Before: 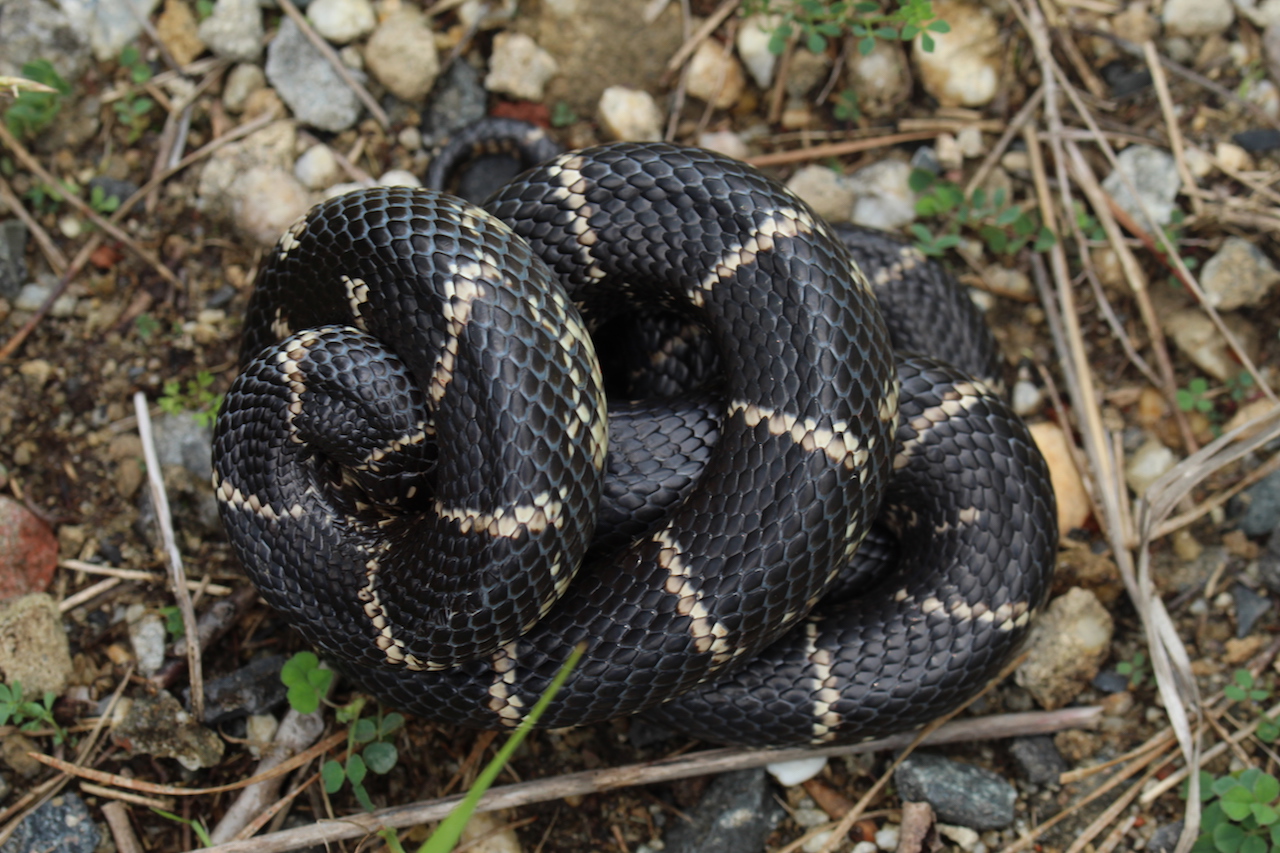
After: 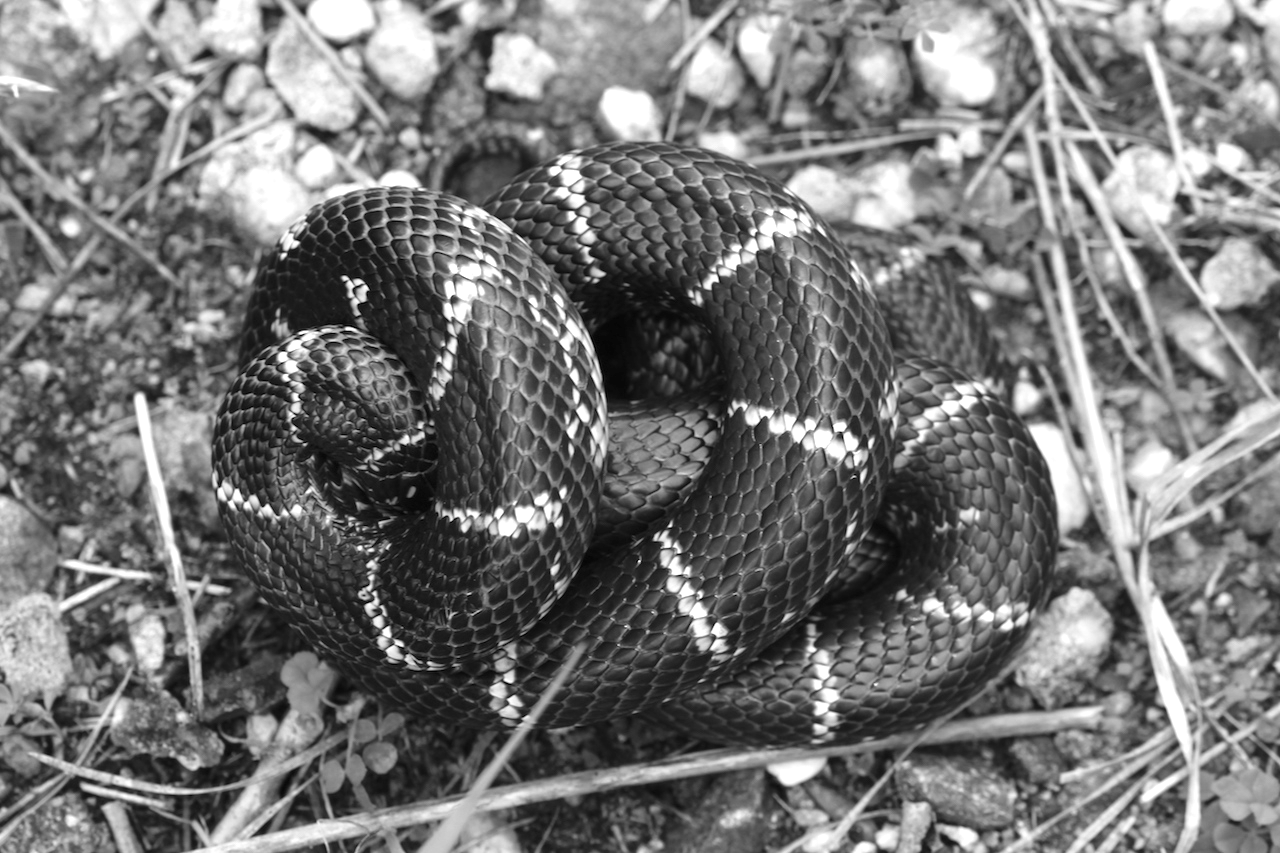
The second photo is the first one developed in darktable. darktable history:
exposure: black level correction 0, exposure 1 EV, compensate highlight preservation false
monochrome: a 16.01, b -2.65, highlights 0.52
